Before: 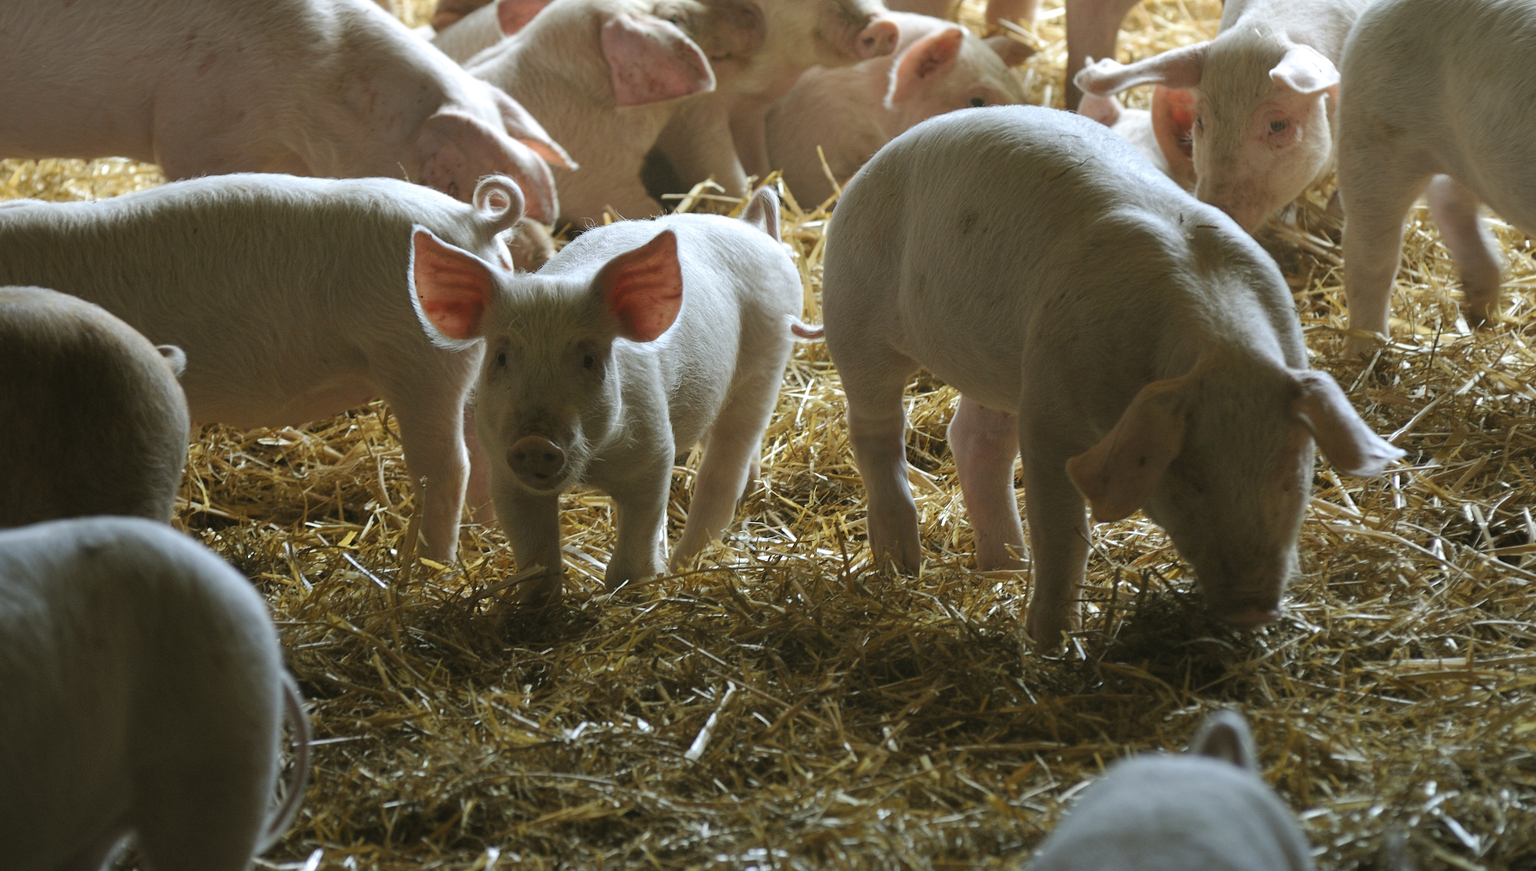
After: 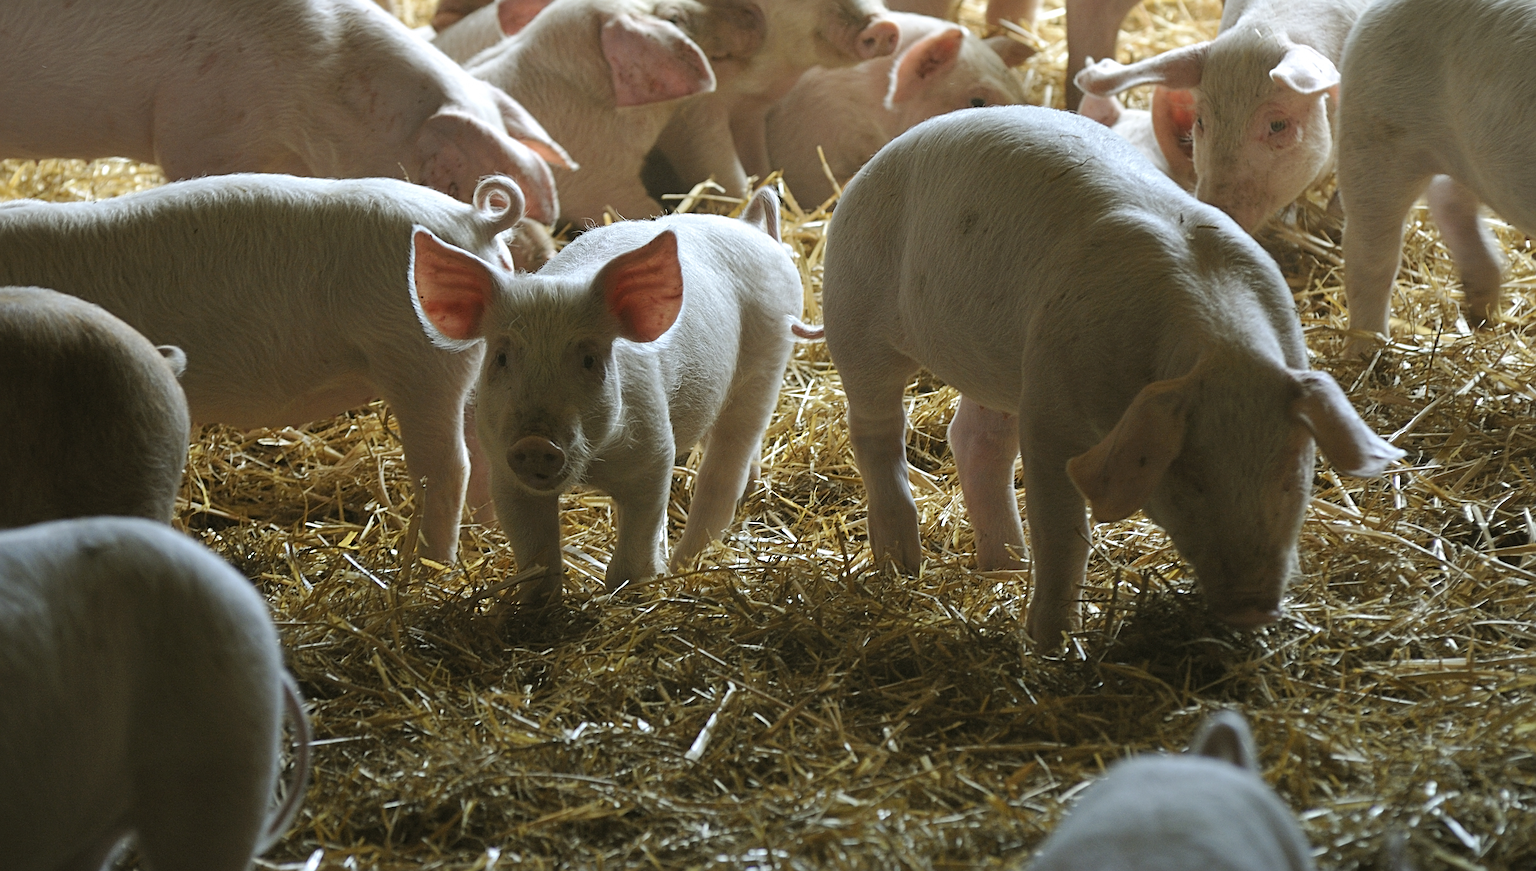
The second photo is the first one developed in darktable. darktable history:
sharpen: radius 3.954
